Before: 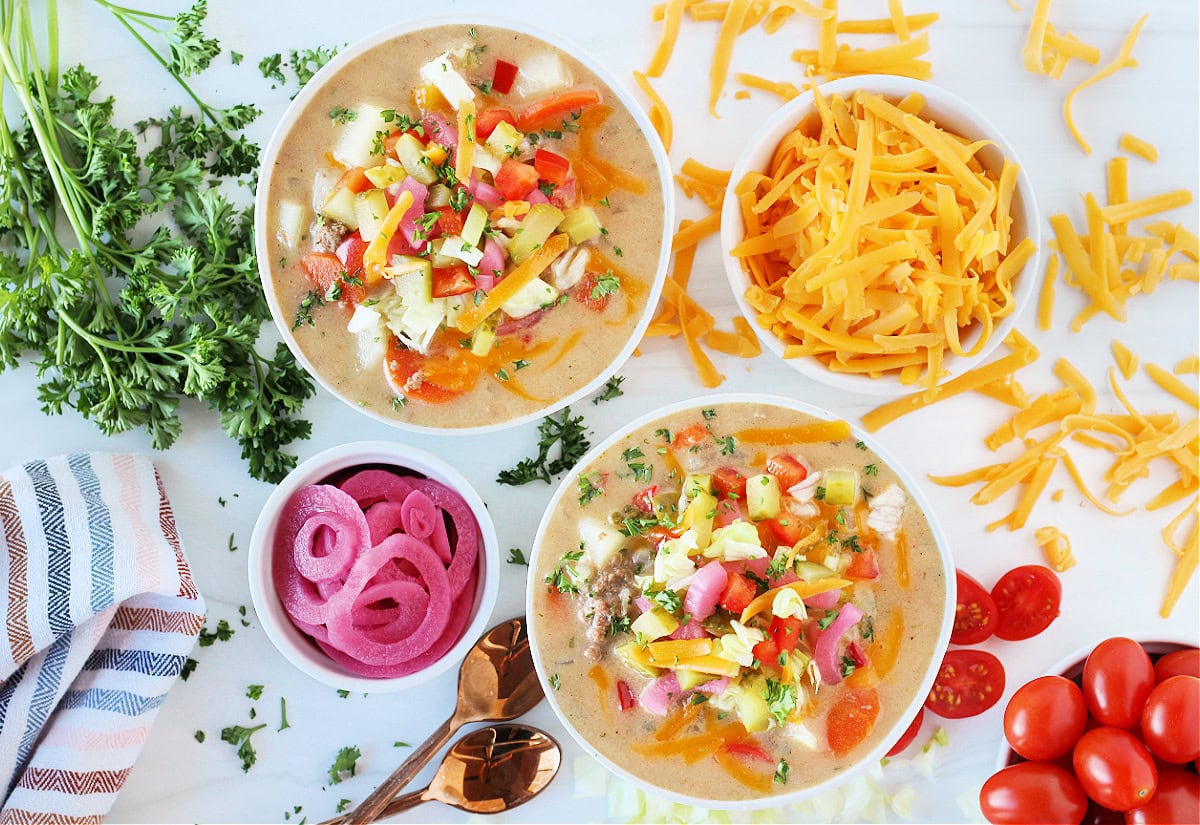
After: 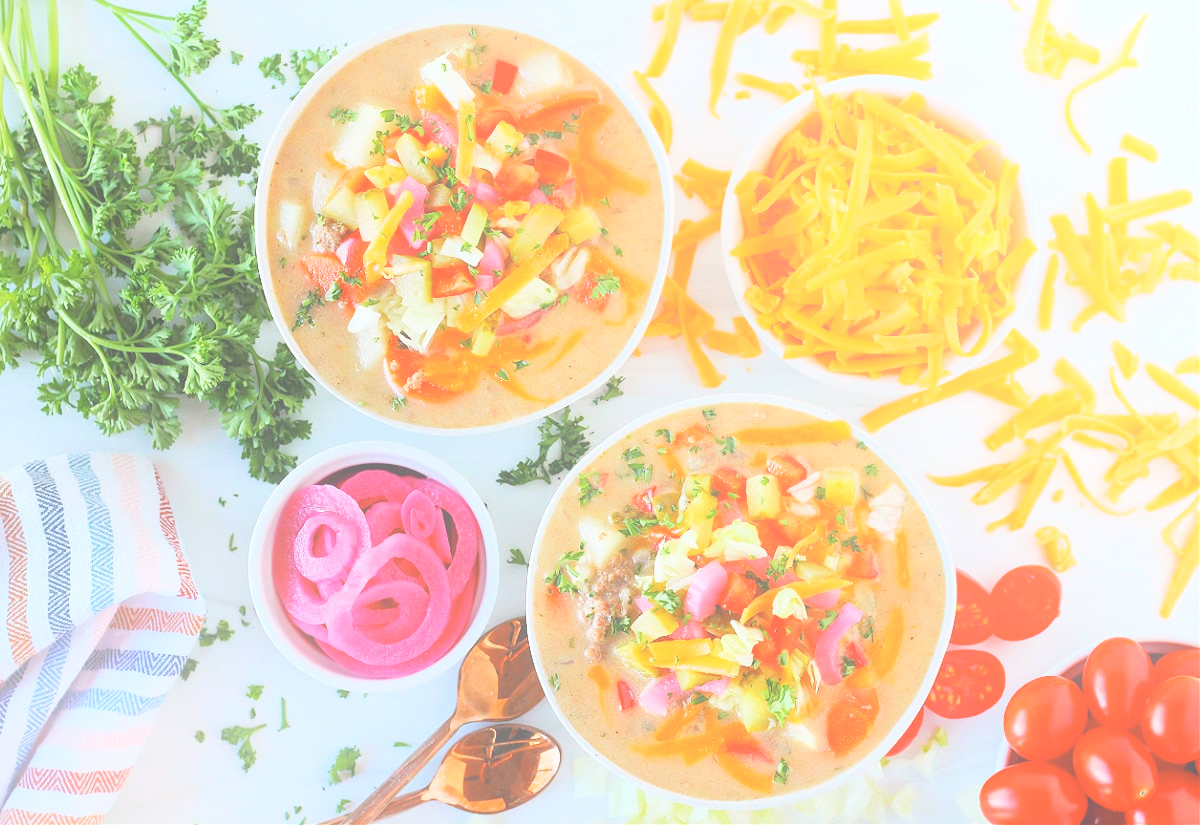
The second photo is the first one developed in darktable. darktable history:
color balance rgb: perceptual saturation grading › global saturation -1%
bloom: size 38%, threshold 95%, strength 30%
